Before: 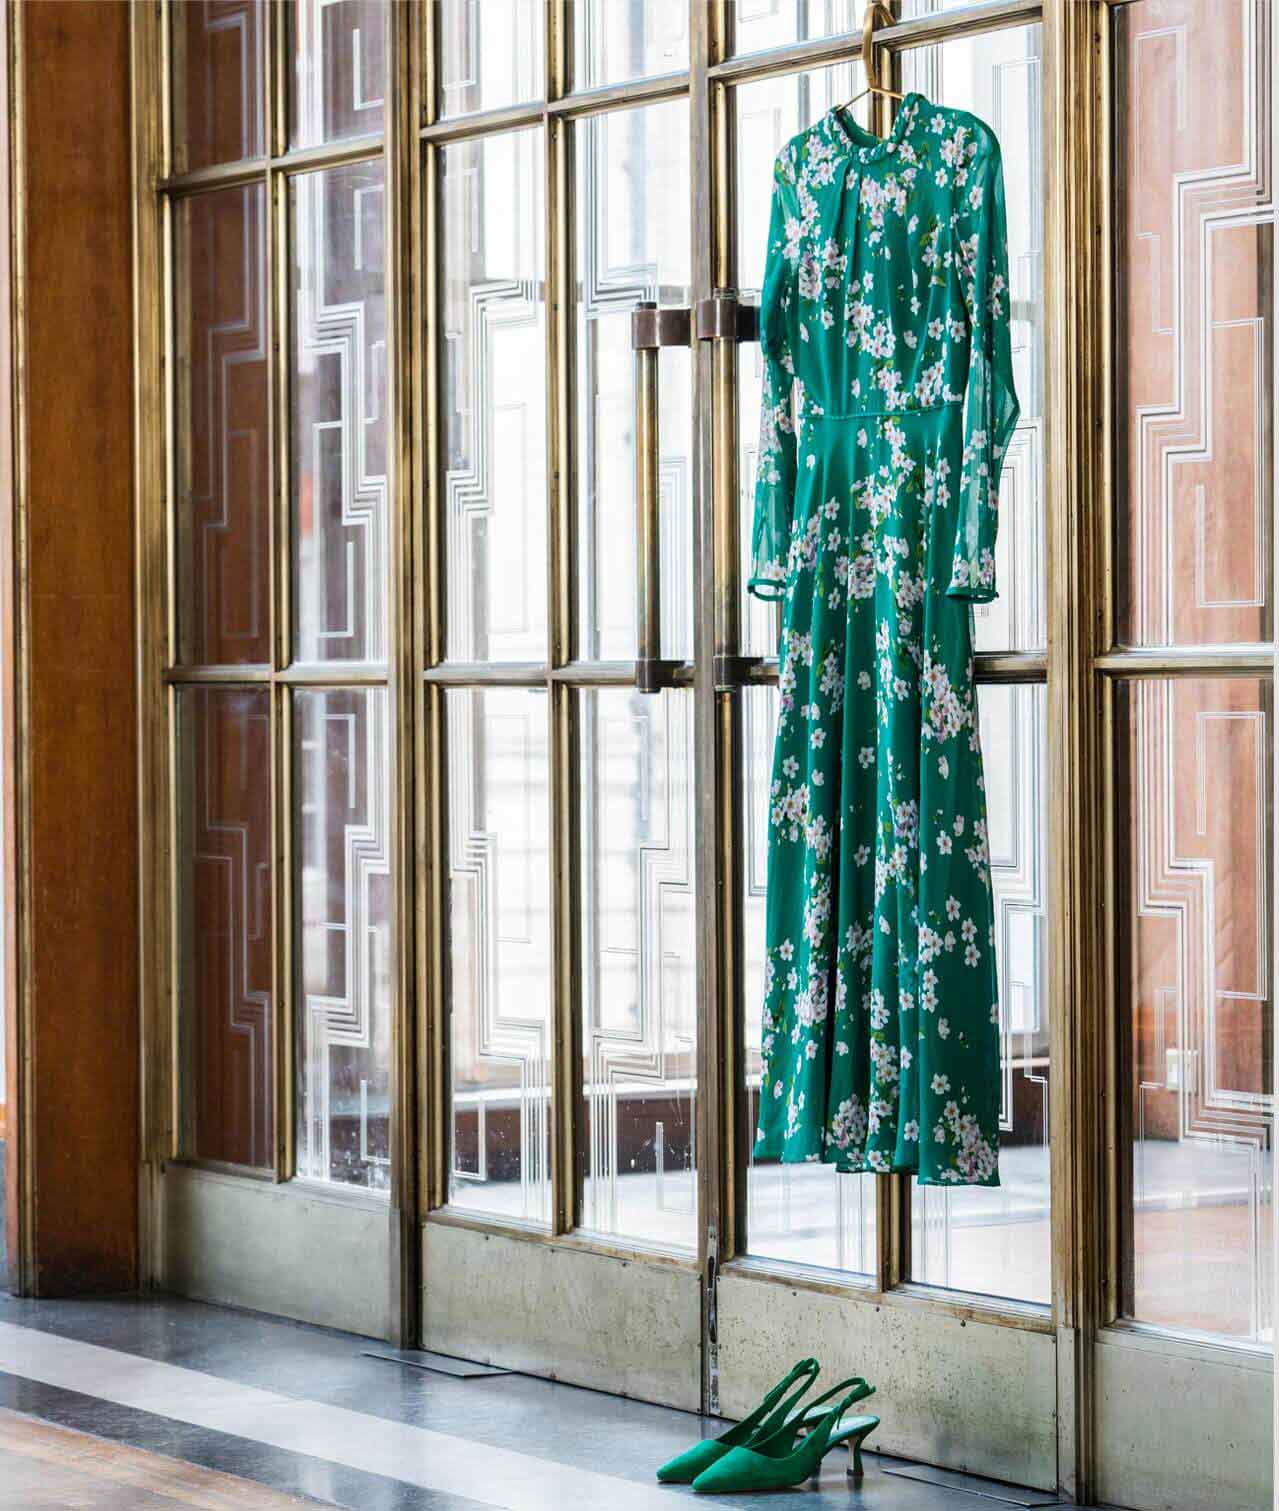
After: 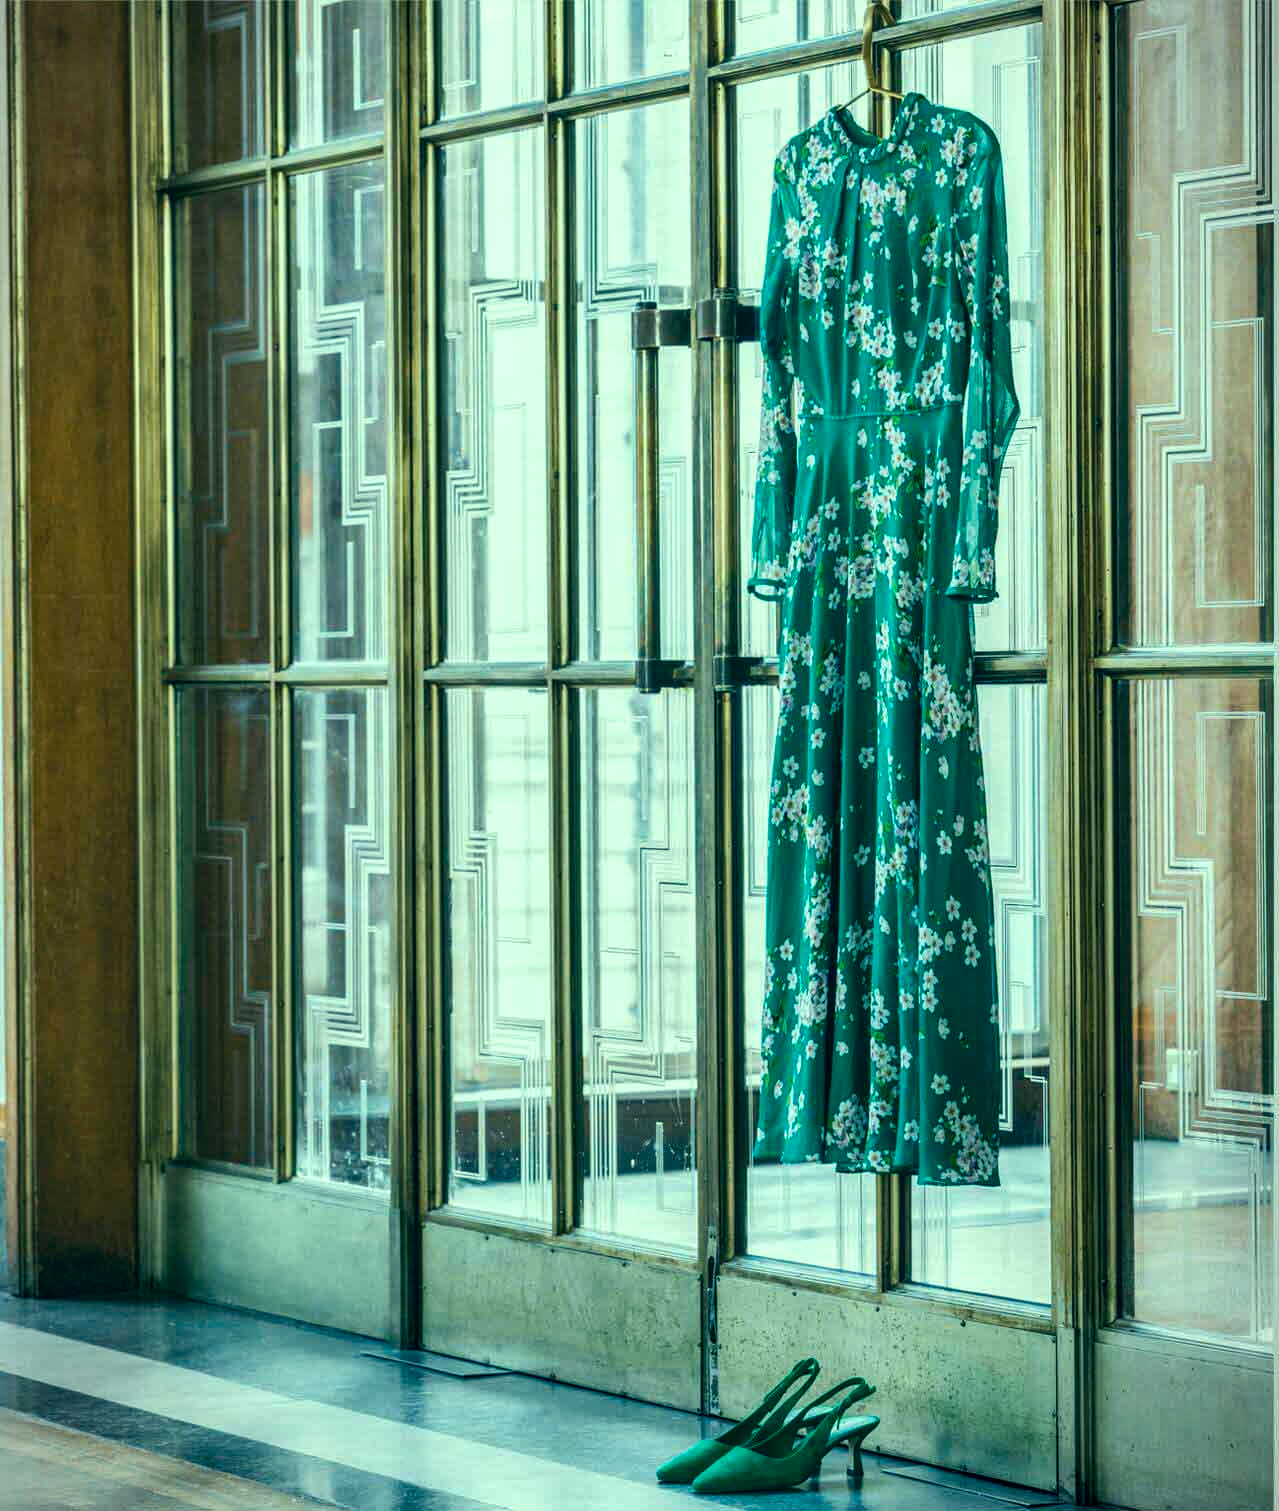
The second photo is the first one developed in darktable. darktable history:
shadows and highlights: soften with gaussian
color correction: highlights a* -20.08, highlights b* 9.8, shadows a* -20.4, shadows b* -10.76
local contrast: on, module defaults
vignetting: fall-off start 100%, fall-off radius 64.94%, automatic ratio true, unbound false
